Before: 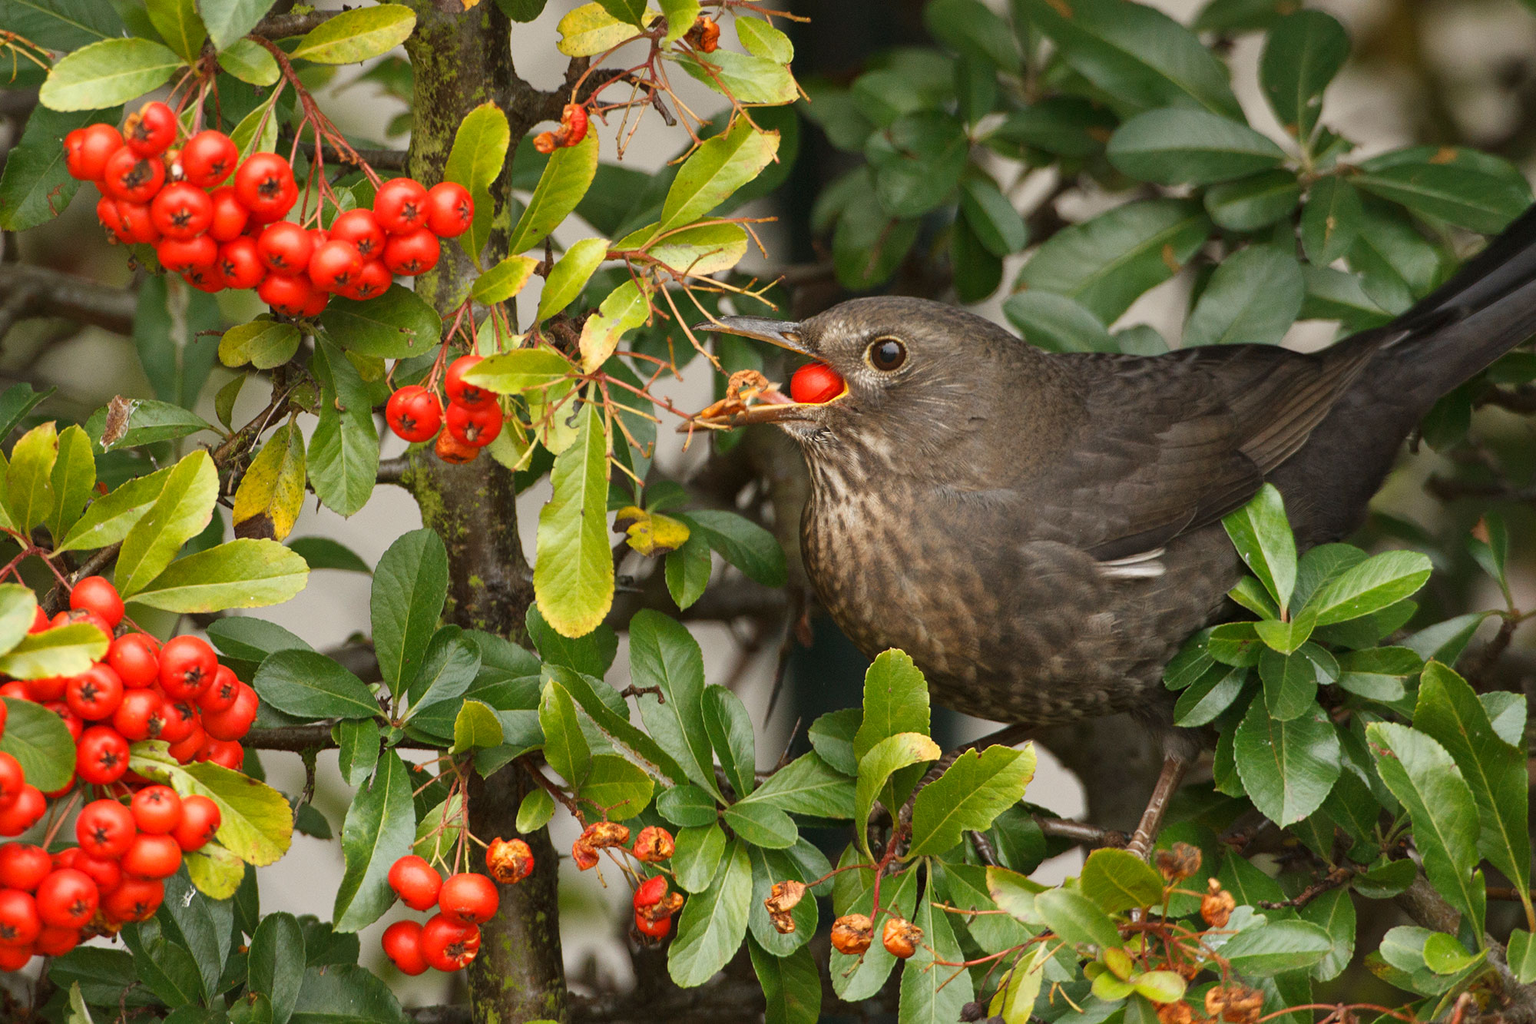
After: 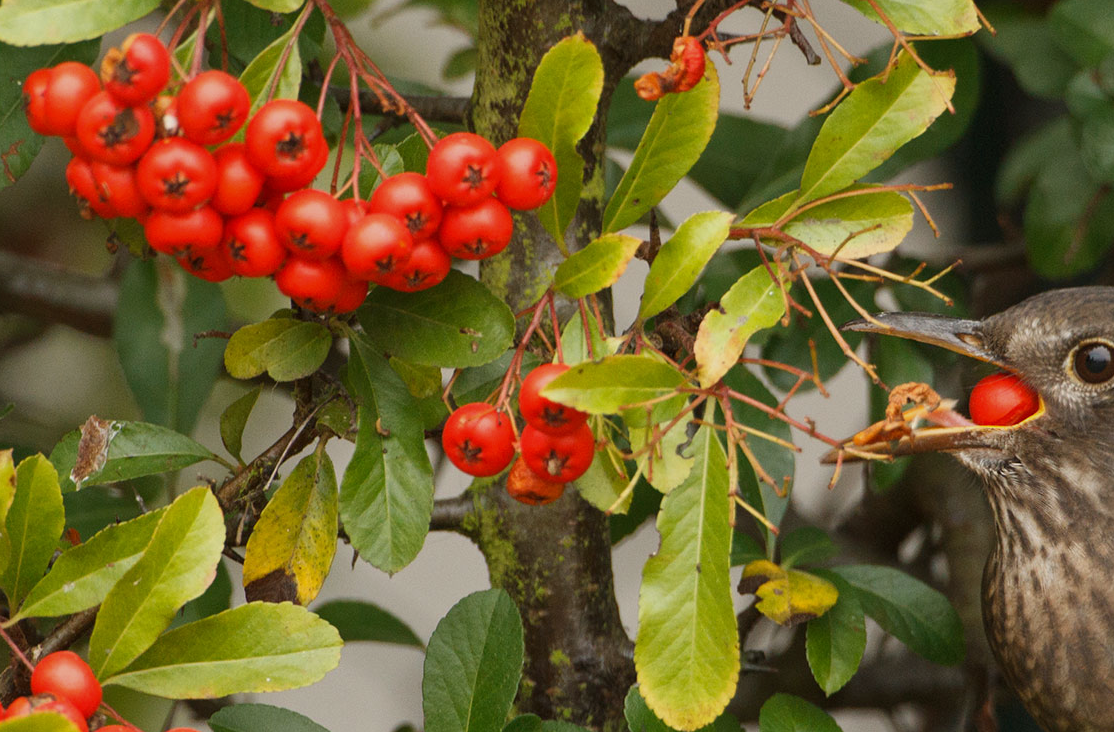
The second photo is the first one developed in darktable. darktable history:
exposure: exposure -0.308 EV, compensate highlight preservation false
crop and rotate: left 3.048%, top 7.466%, right 41.231%, bottom 37.594%
